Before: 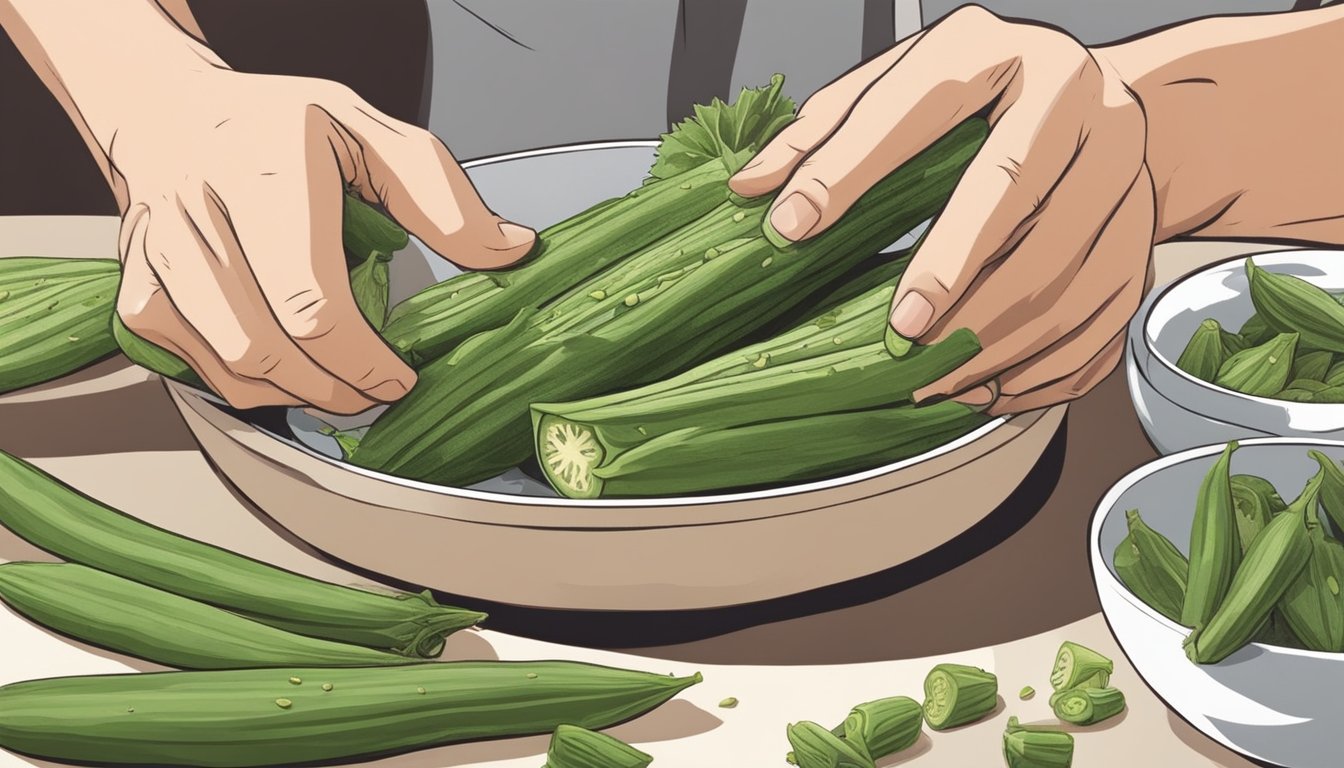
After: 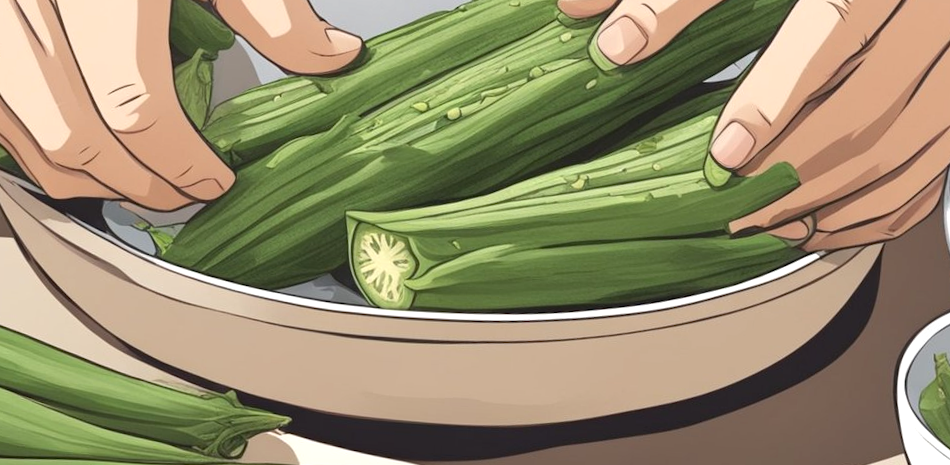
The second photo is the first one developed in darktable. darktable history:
exposure: black level correction 0.001, exposure 0.192 EV, compensate exposure bias true, compensate highlight preservation false
crop and rotate: angle -3.49°, left 9.886%, top 21.278%, right 12.022%, bottom 11.809%
